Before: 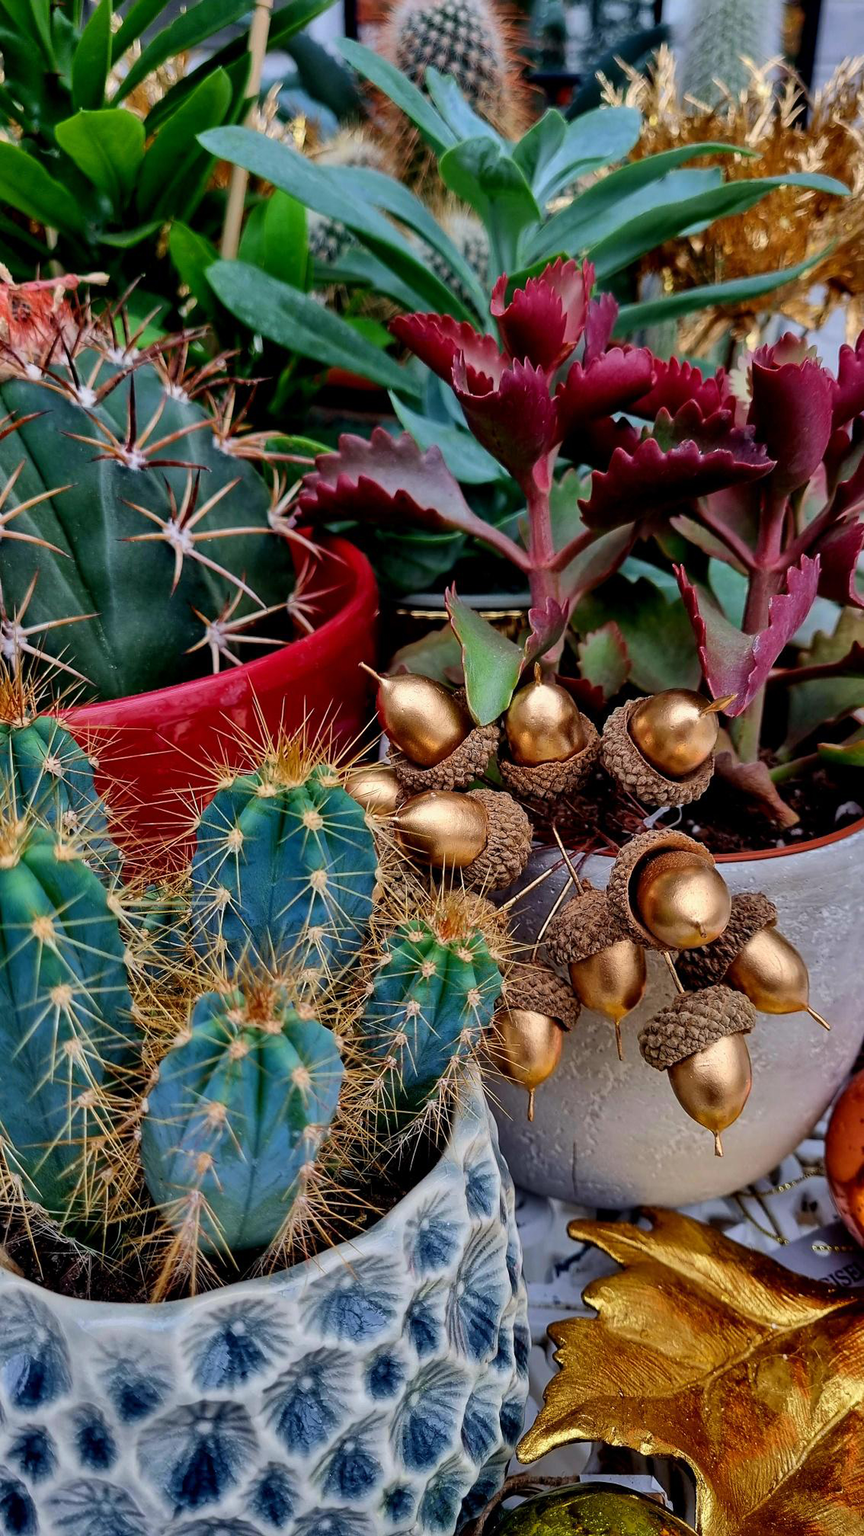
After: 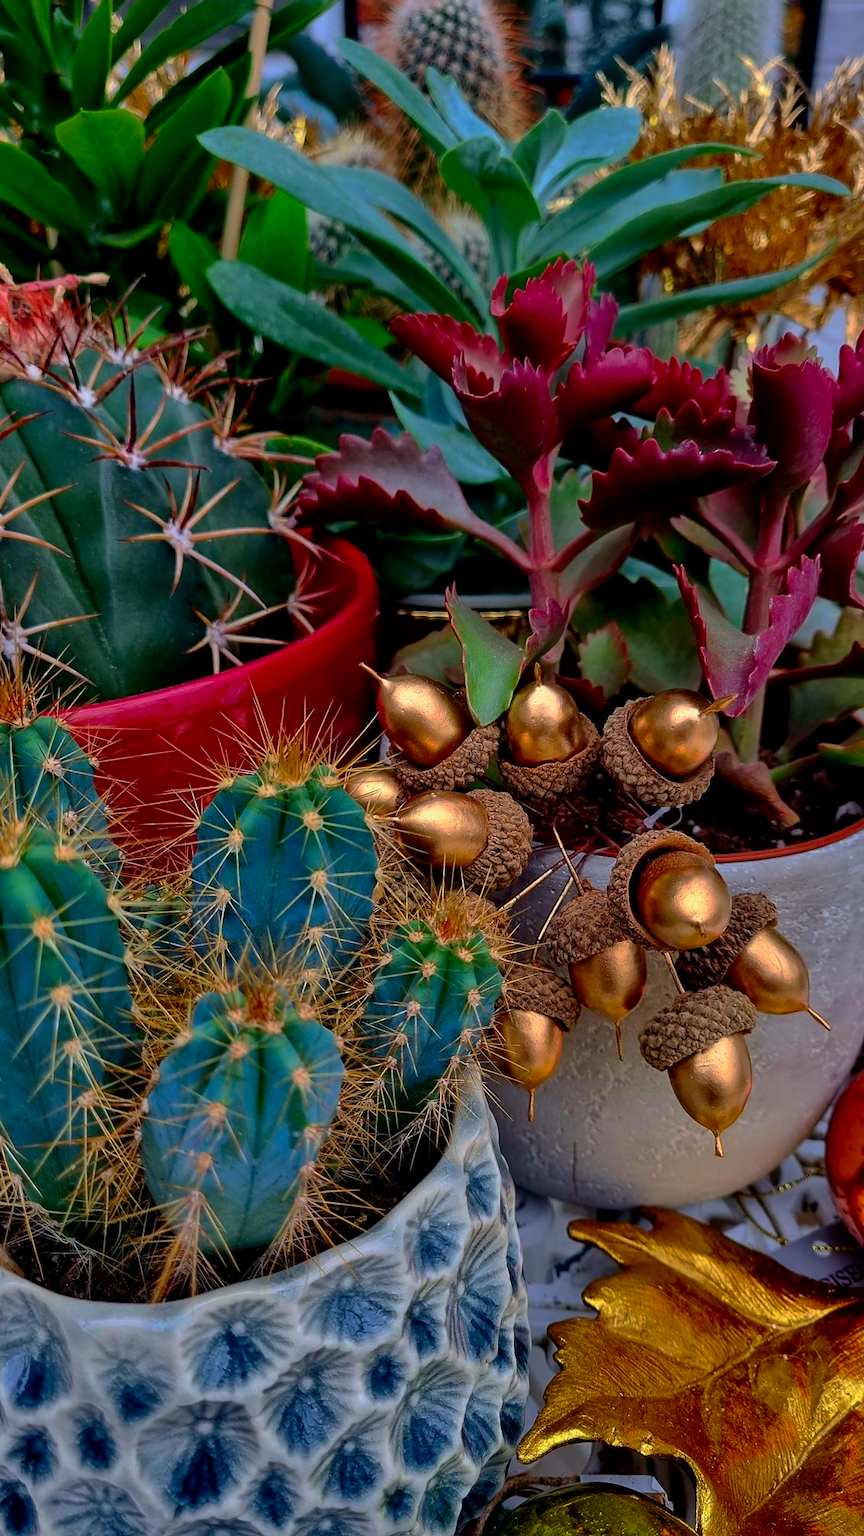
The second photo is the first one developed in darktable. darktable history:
color correction: highlights b* 0.016, saturation 1.36
base curve: curves: ch0 [(0, 0) (0.595, 0.418) (1, 1)], preserve colors none
exposure: compensate highlight preservation false
